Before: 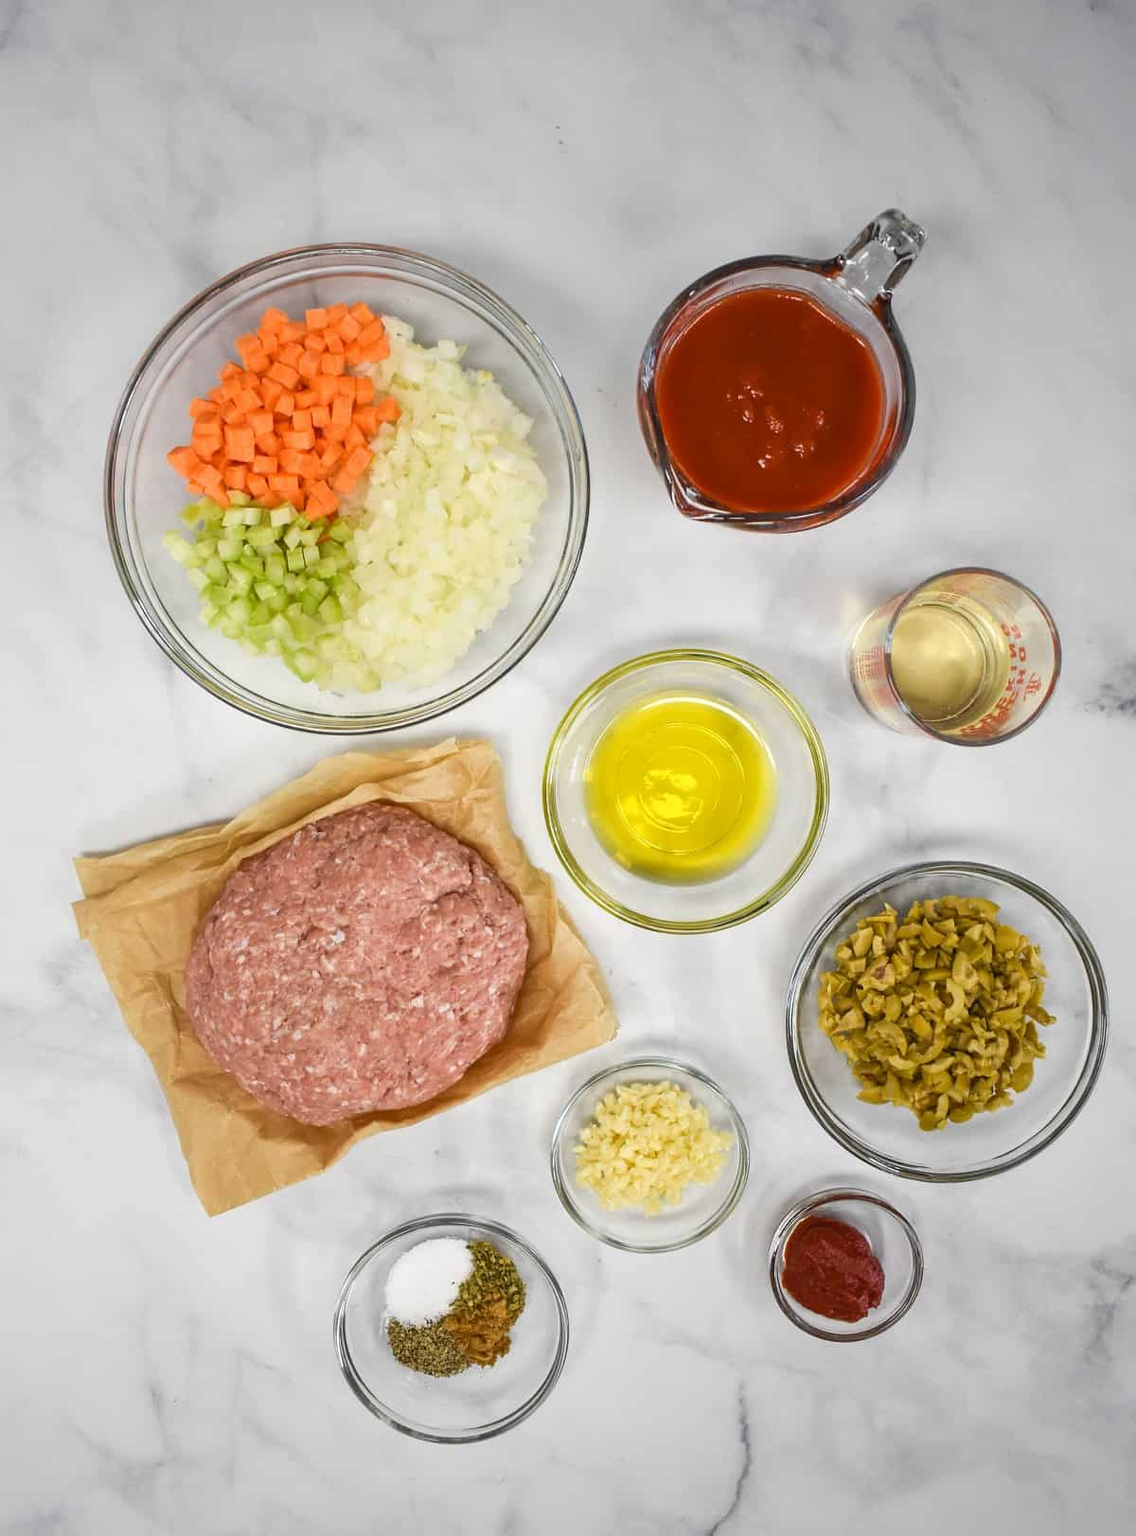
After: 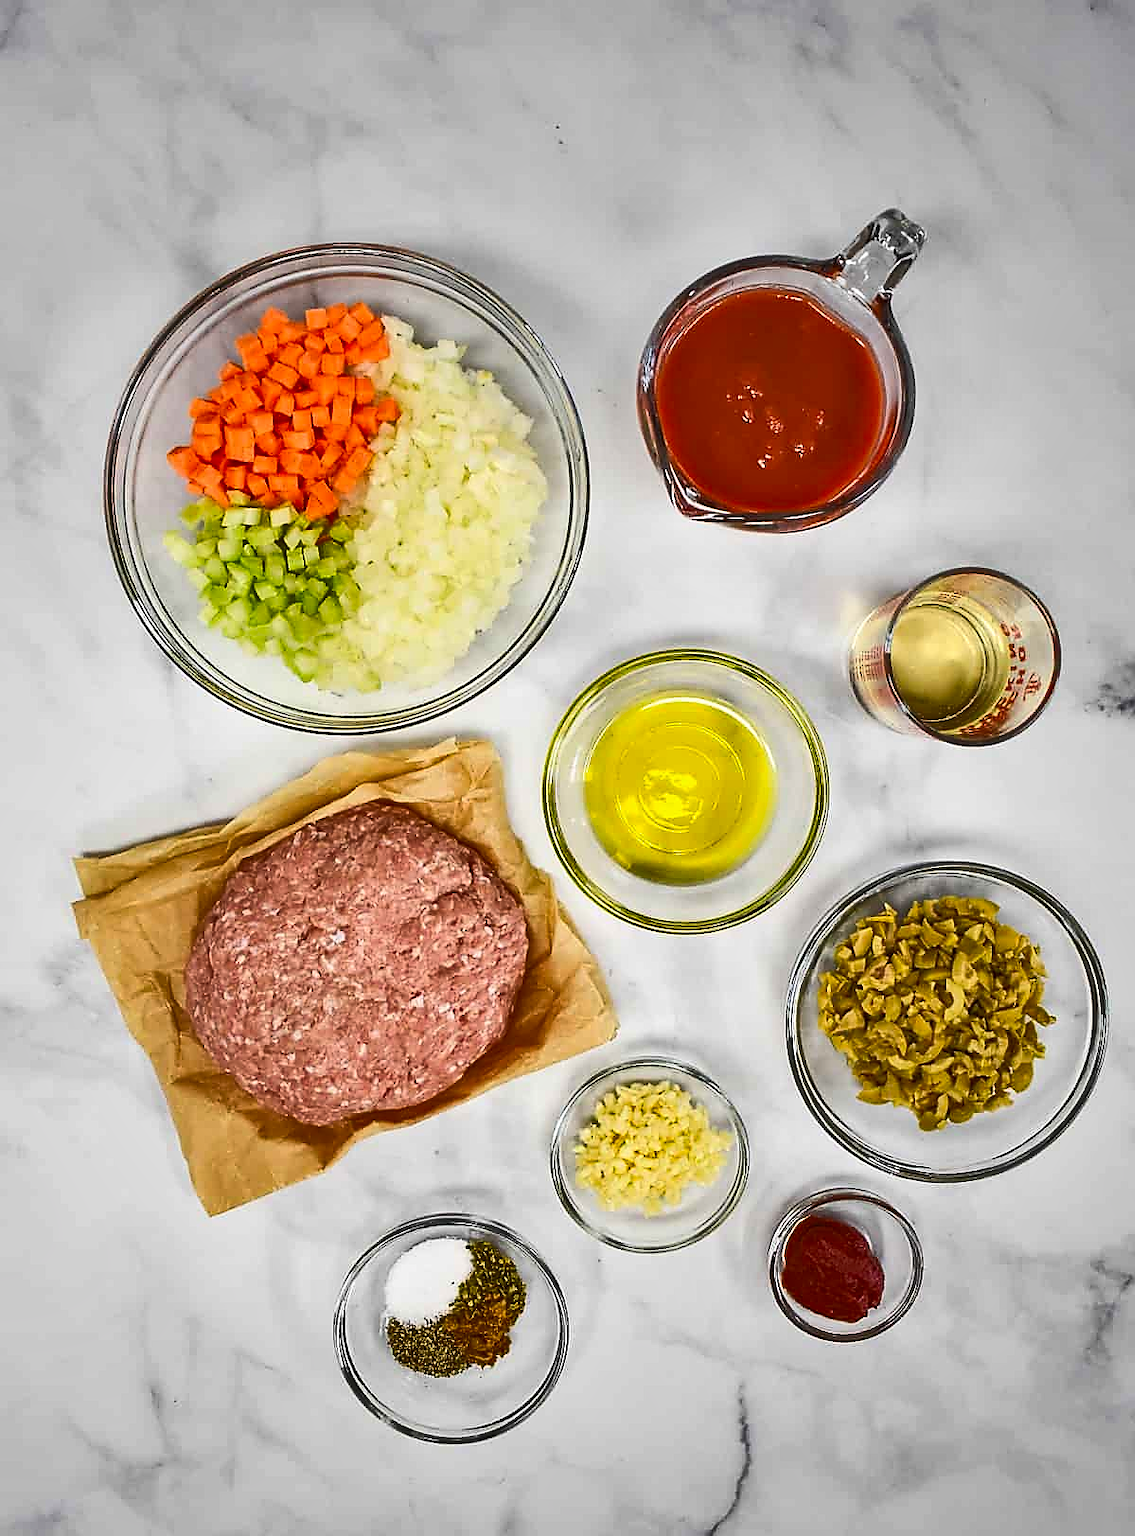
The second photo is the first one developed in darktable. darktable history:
contrast brightness saturation: contrast 0.197, brightness 0.142, saturation 0.14
sharpen: radius 1.379, amount 1.235, threshold 0.721
shadows and highlights: shadows 30.64, highlights -62.93, soften with gaussian
